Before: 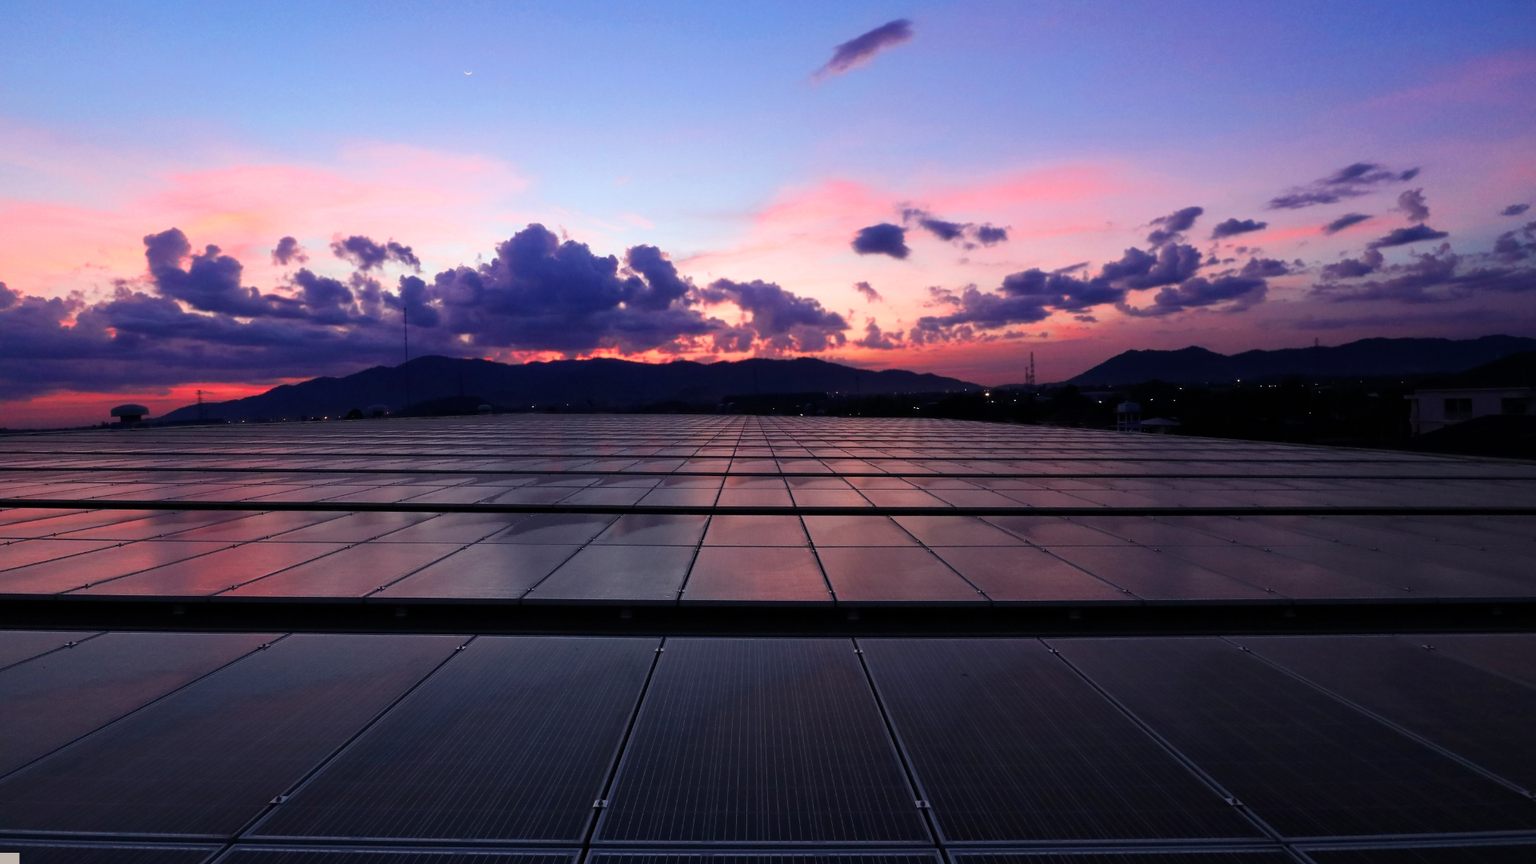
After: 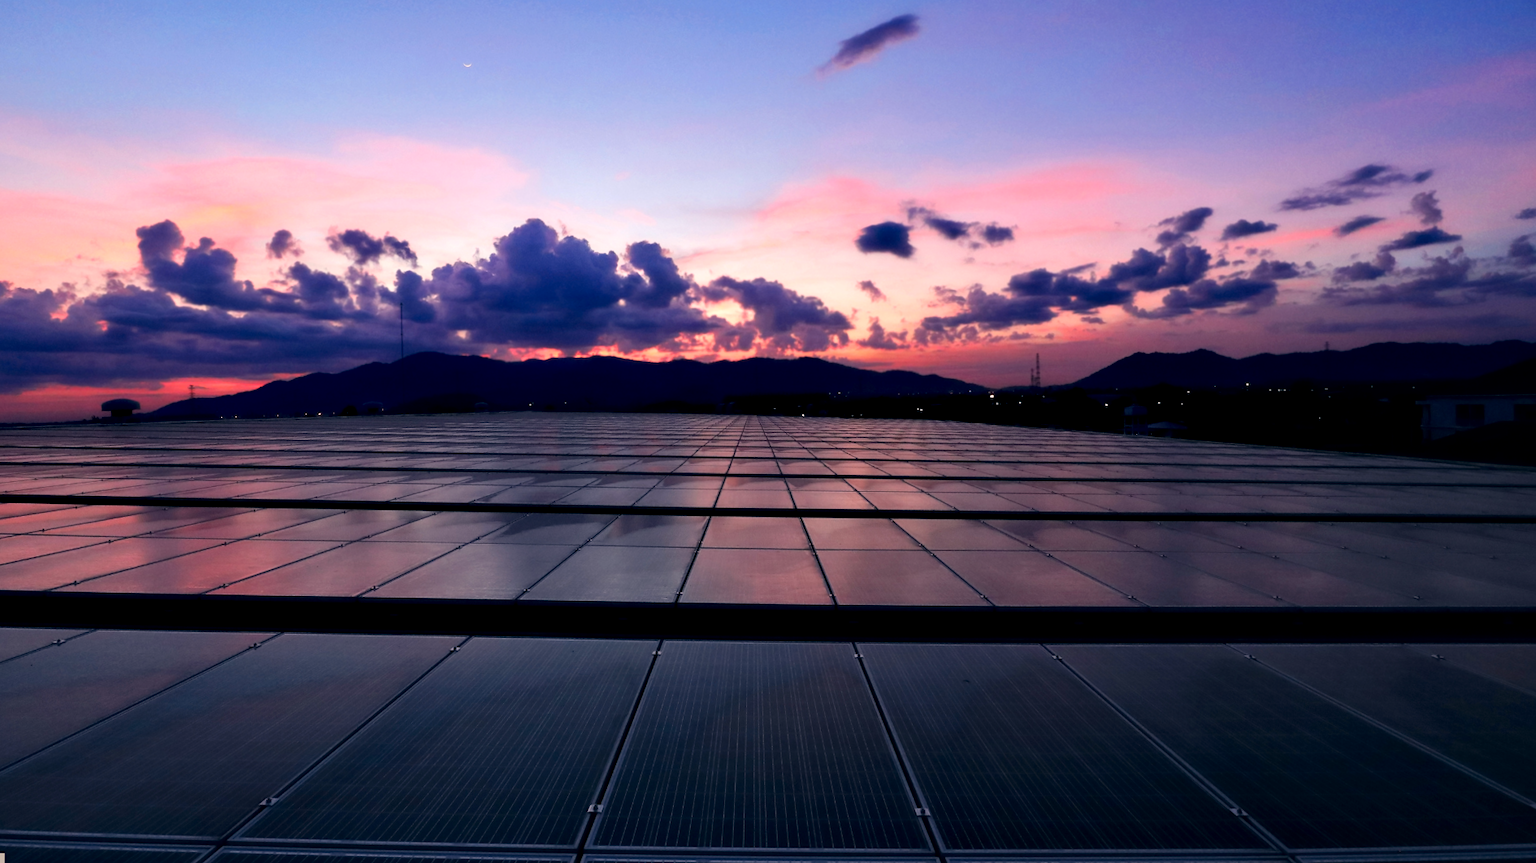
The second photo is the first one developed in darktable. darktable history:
color correction: highlights a* 5.38, highlights b* 5.3, shadows a* -4.26, shadows b* -5.11
contrast equalizer: y [[0.536, 0.565, 0.581, 0.516, 0.52, 0.491], [0.5 ×6], [0.5 ×6], [0 ×6], [0 ×6]]
crop and rotate: angle -0.5°
exposure: black level correction 0.001, compensate highlight preservation false
